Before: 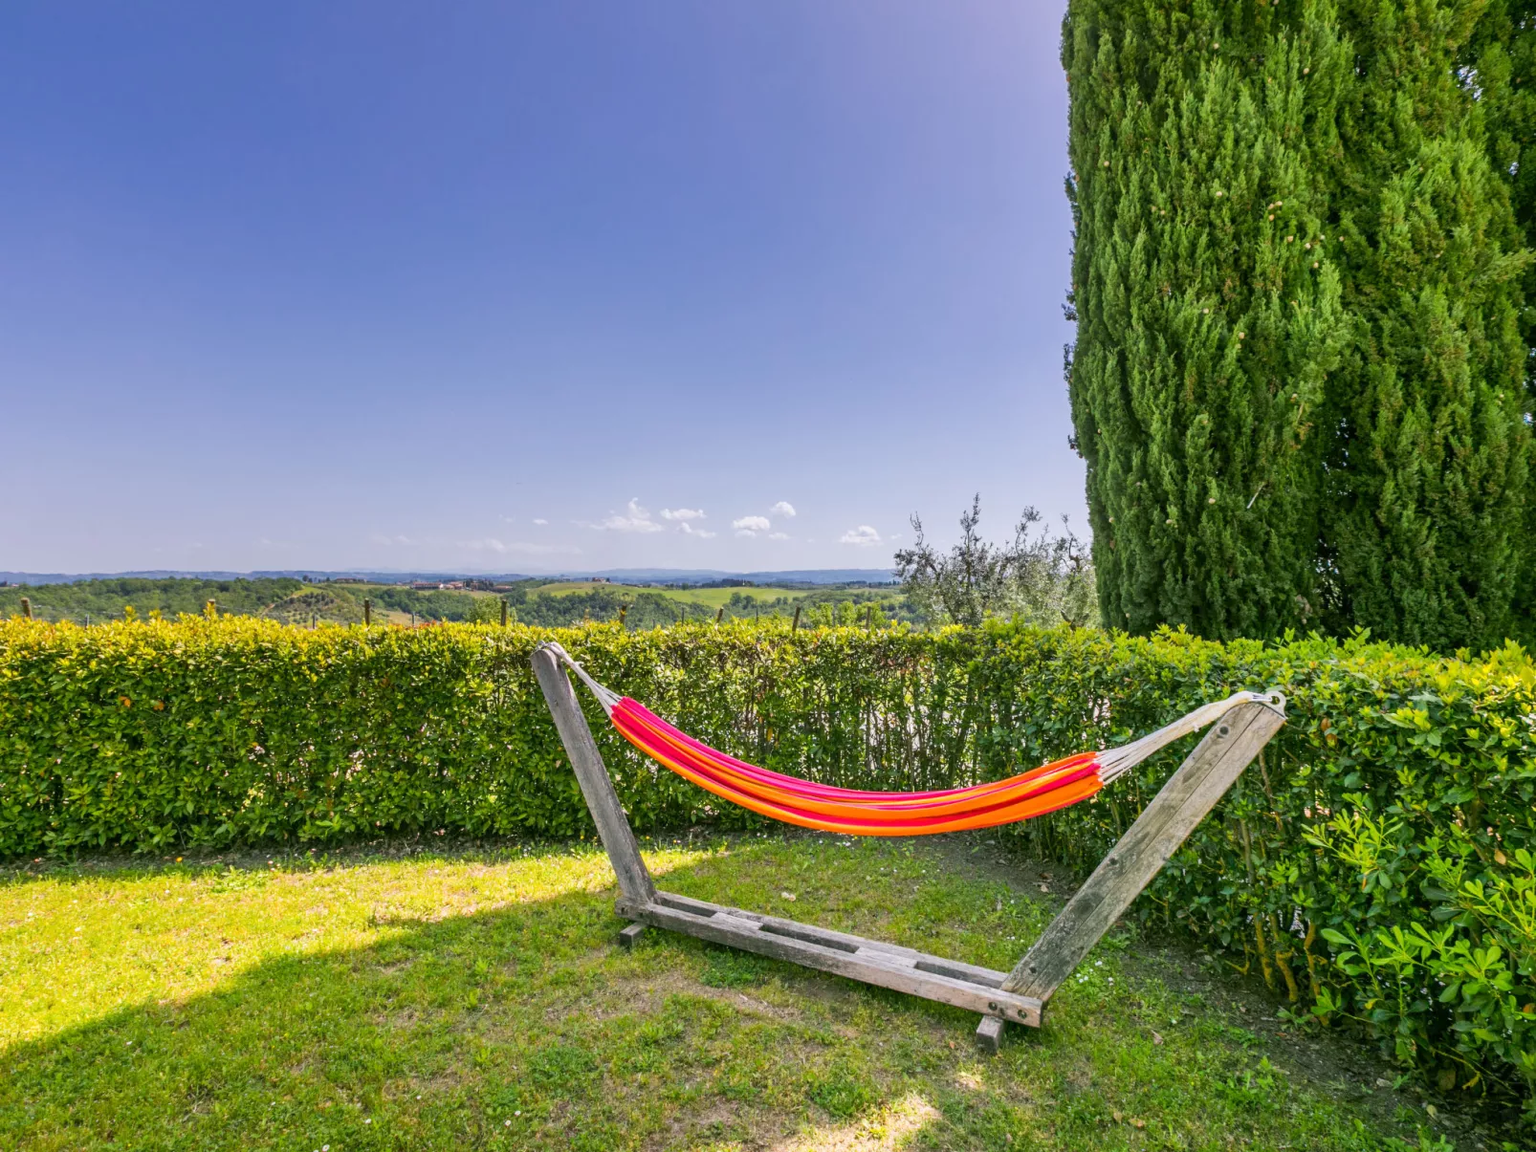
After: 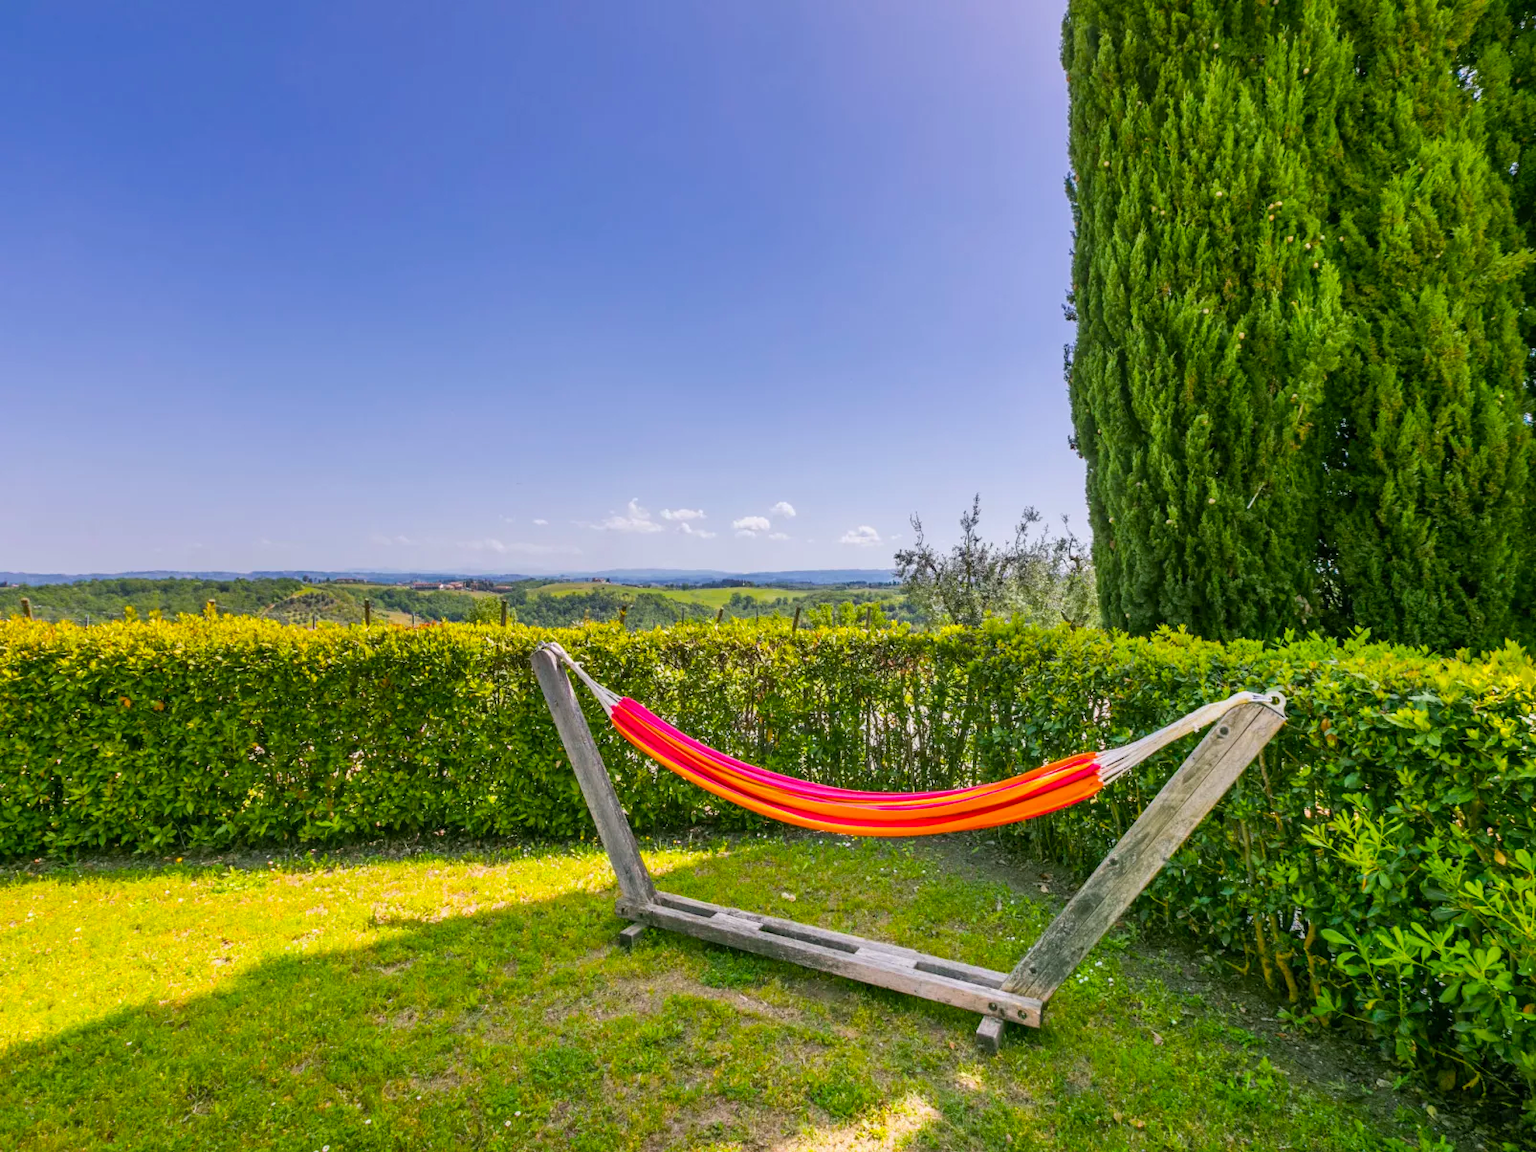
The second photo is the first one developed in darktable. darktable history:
color balance rgb: perceptual saturation grading › global saturation 19.68%, global vibrance 14.406%
